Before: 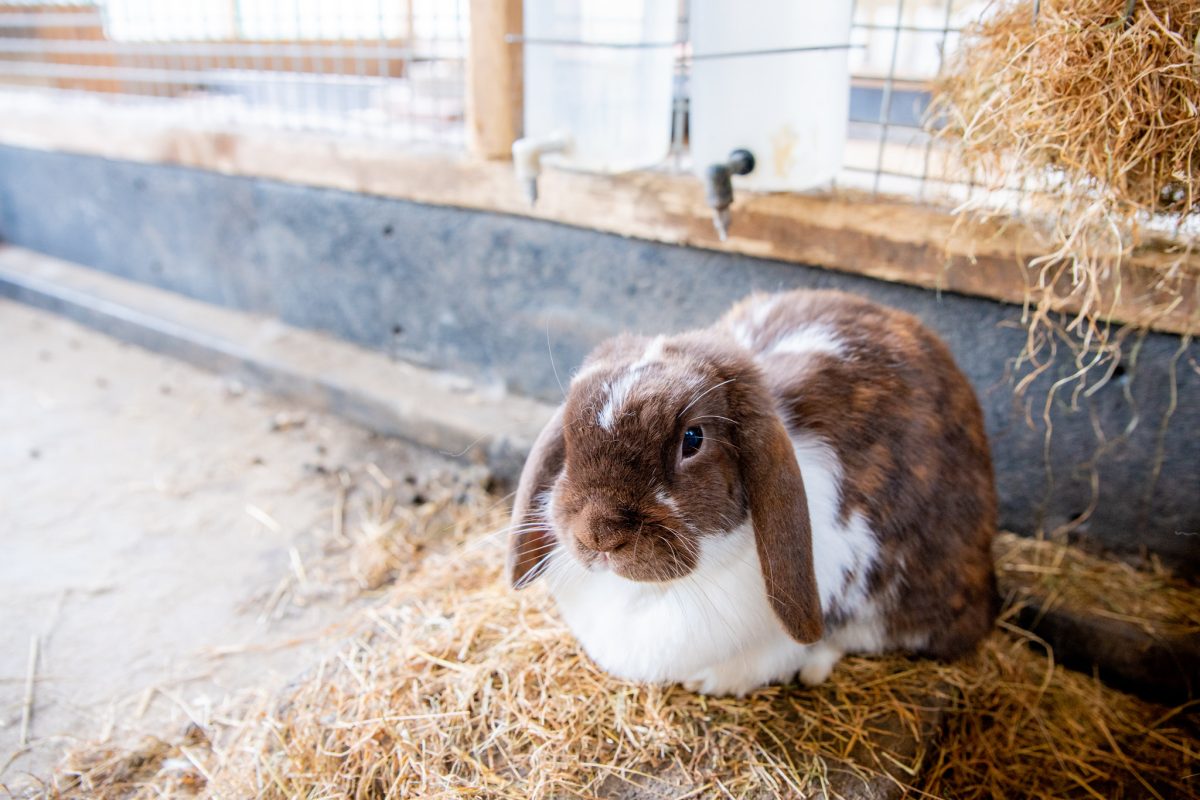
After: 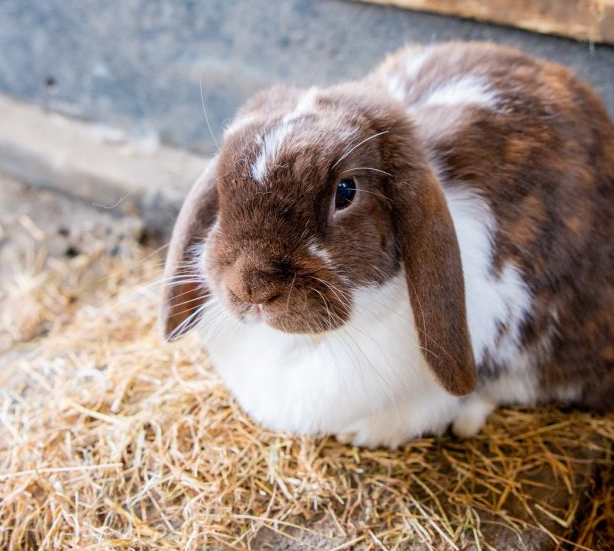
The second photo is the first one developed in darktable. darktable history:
crop and rotate: left 28.973%, top 31.06%, right 19.856%
